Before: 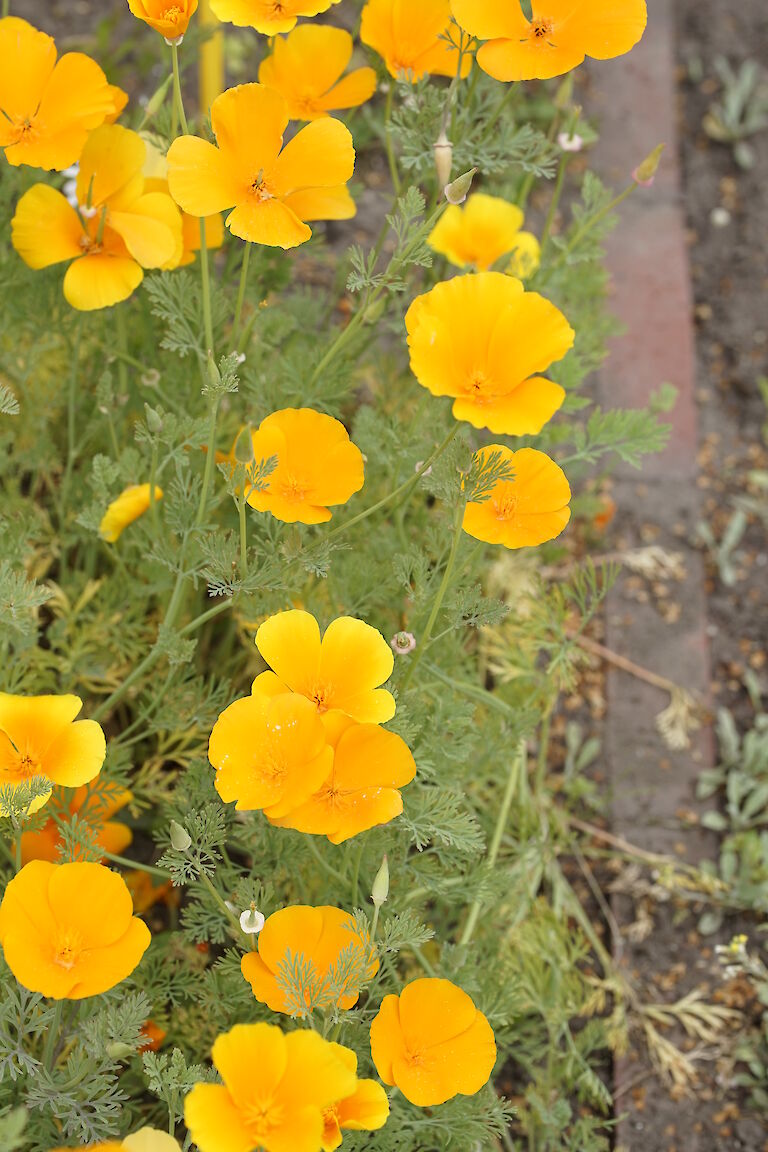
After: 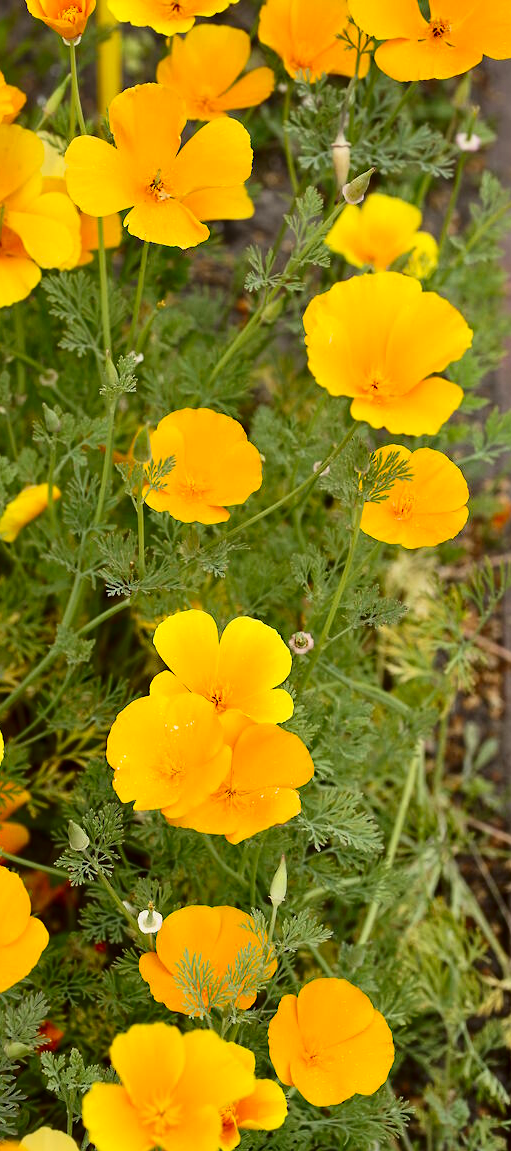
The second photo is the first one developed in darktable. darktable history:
shadows and highlights: shadows 60, soften with gaussian
crop and rotate: left 13.342%, right 19.991%
contrast brightness saturation: contrast 0.22, brightness -0.19, saturation 0.24
